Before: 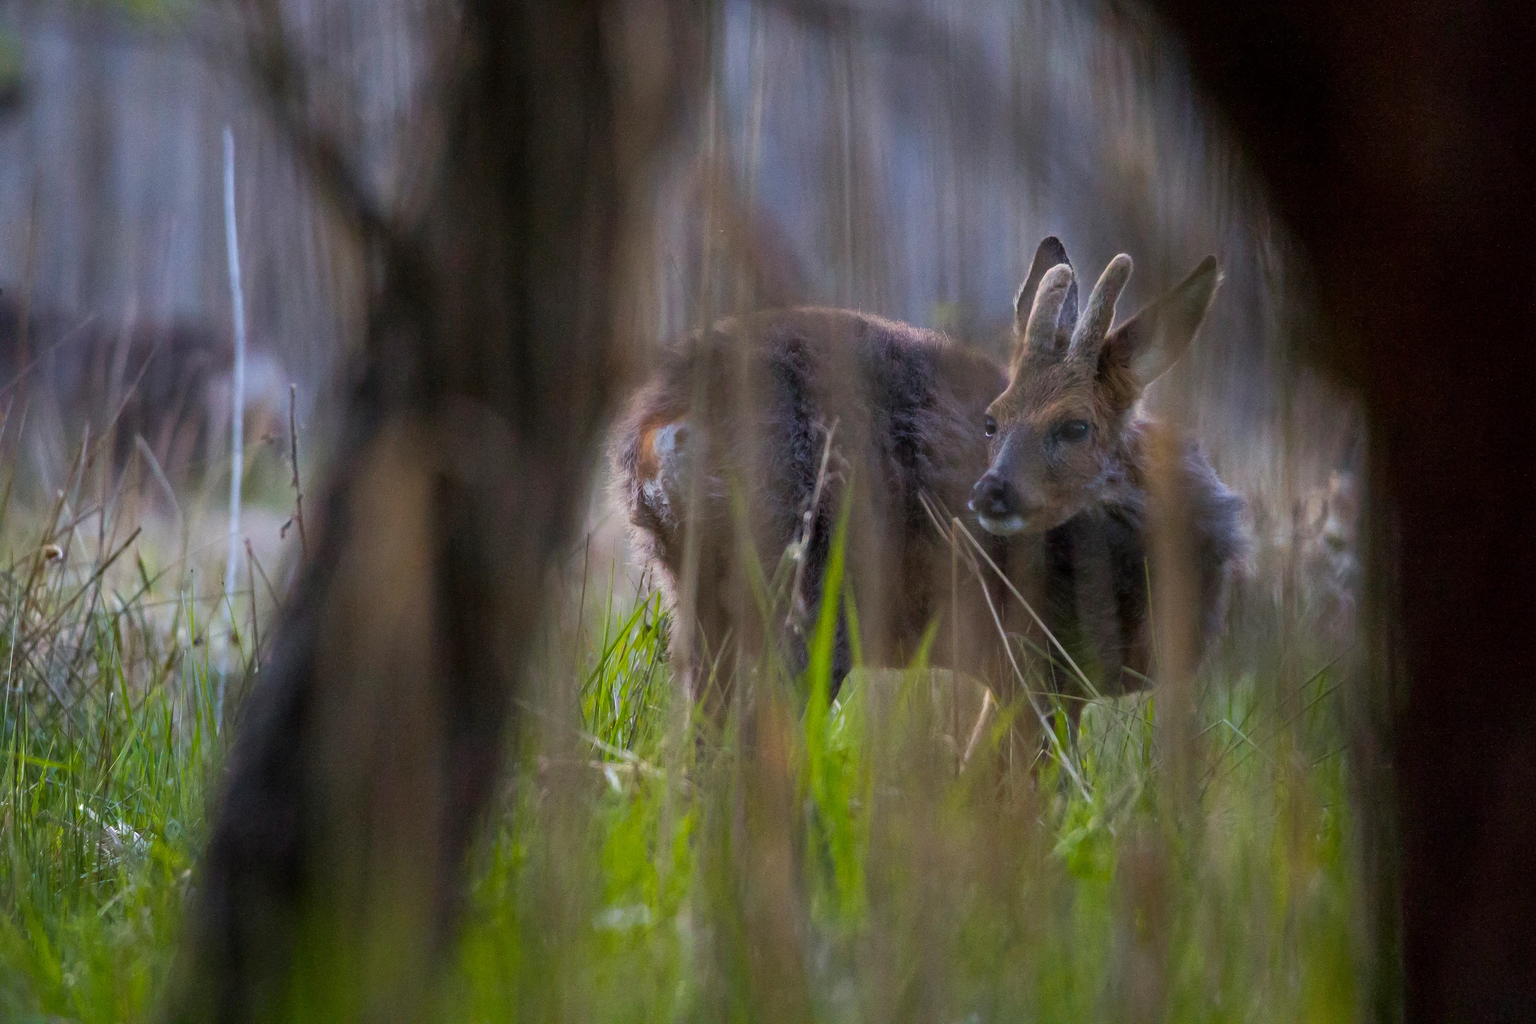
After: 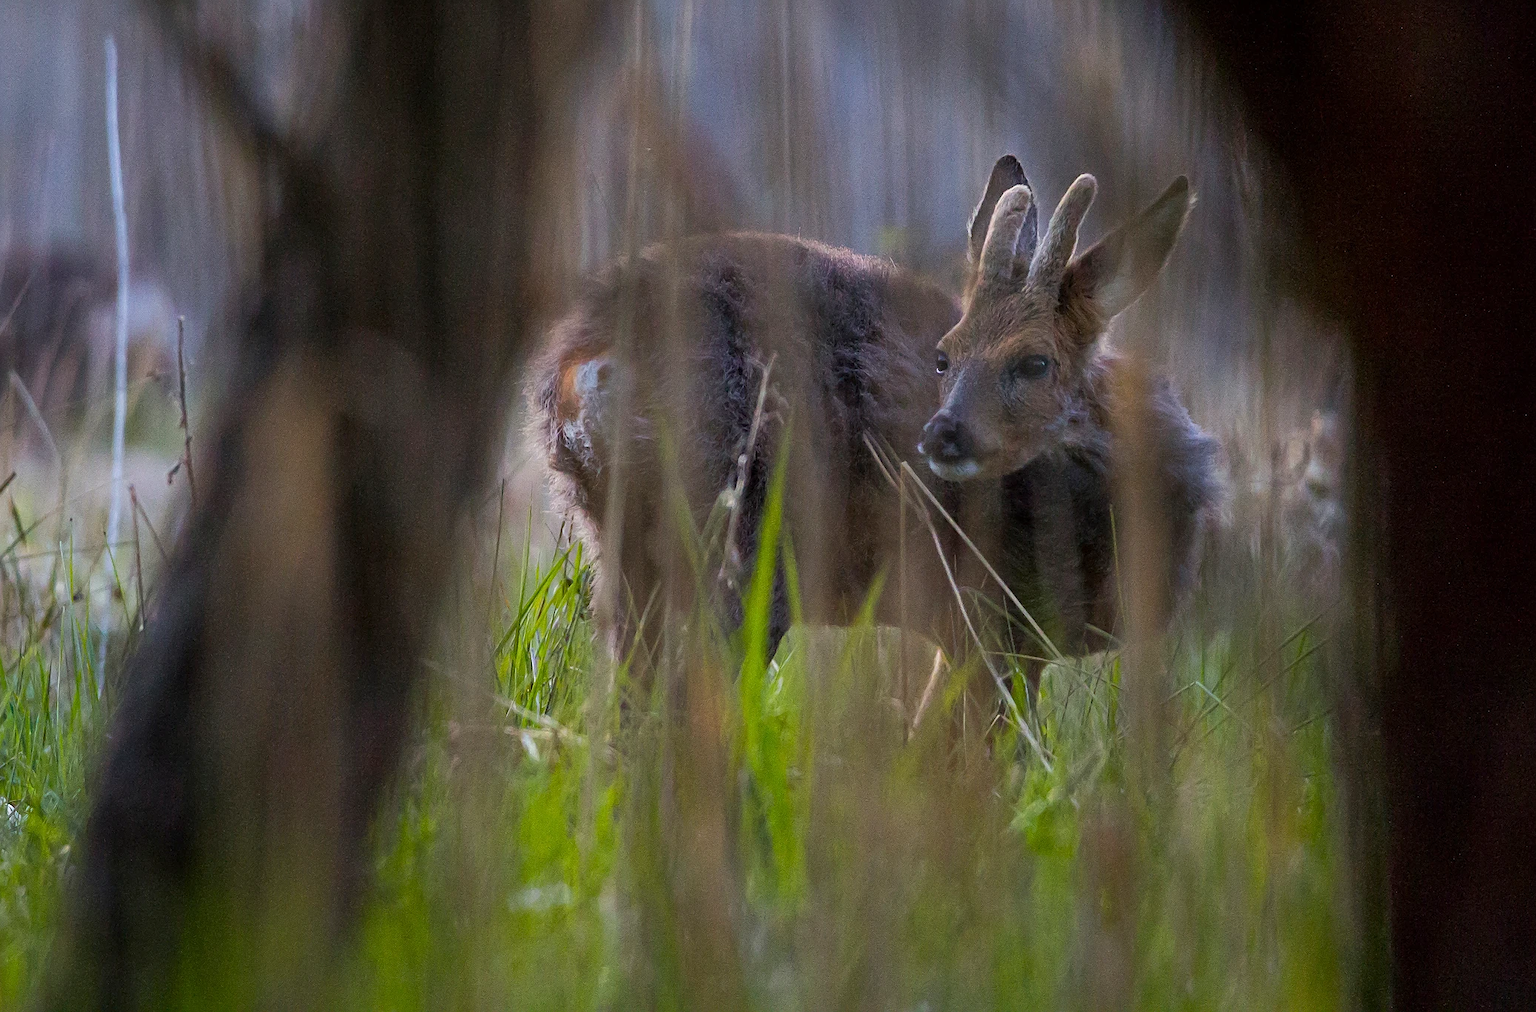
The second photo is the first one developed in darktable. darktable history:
crop and rotate: left 8.274%, top 9.215%
sharpen: on, module defaults
